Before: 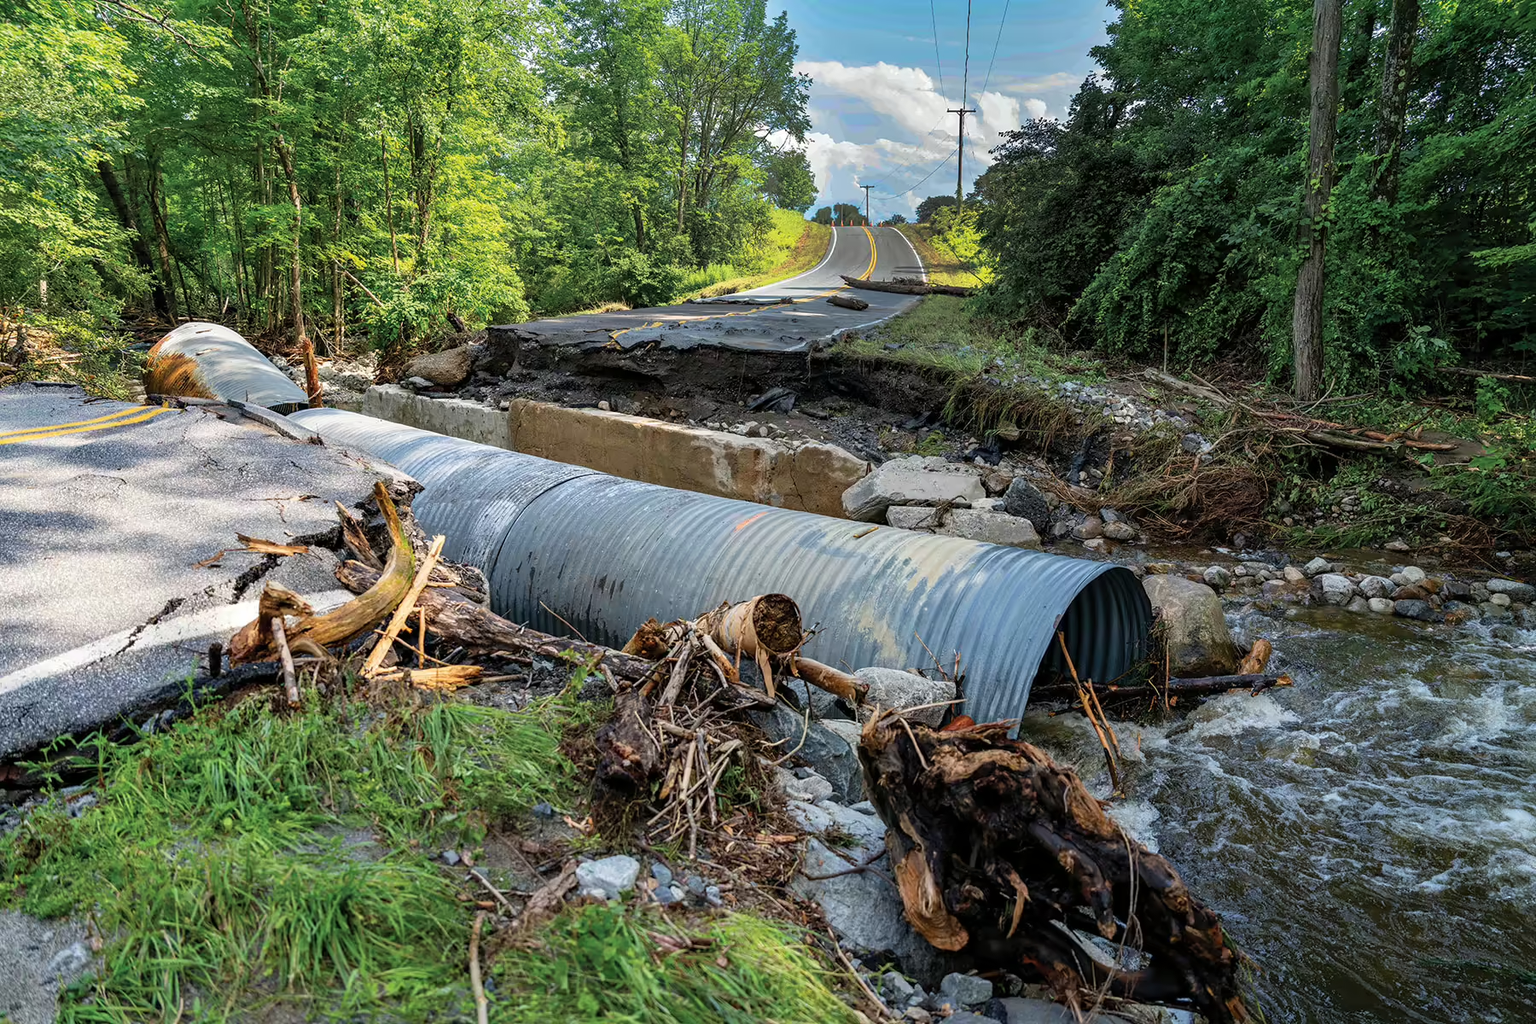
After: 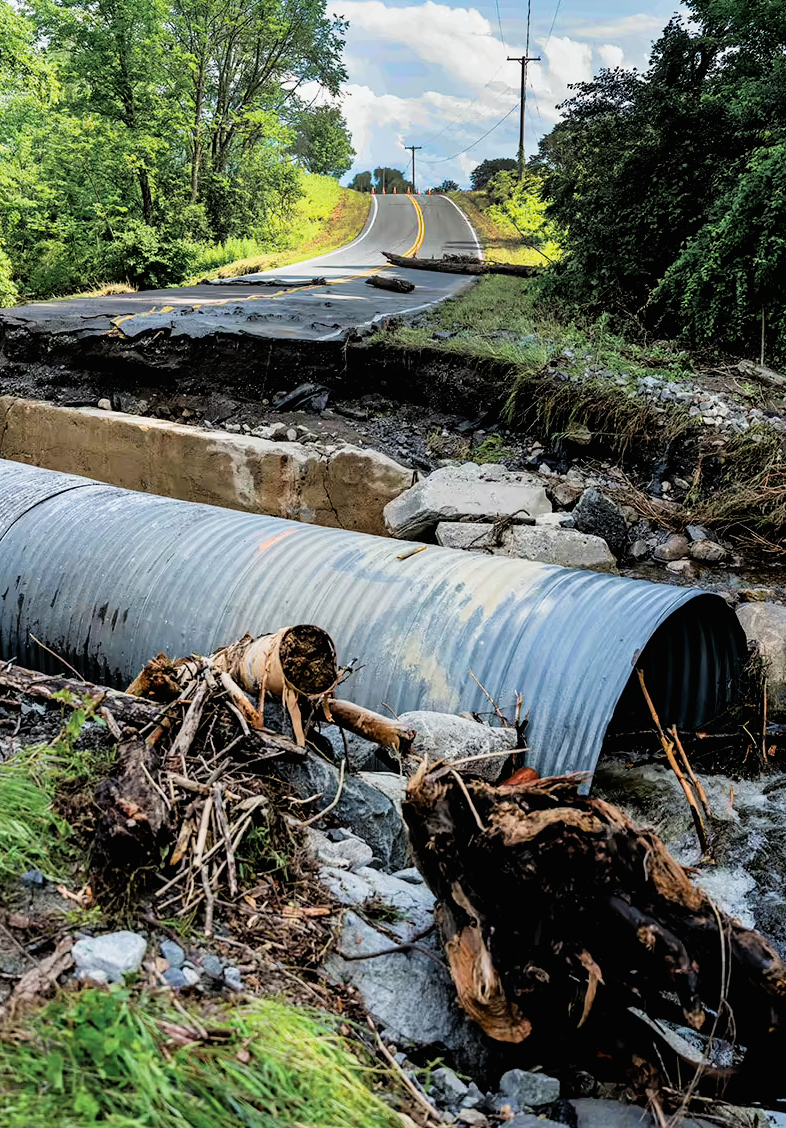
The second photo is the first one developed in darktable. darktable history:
exposure: exposure 0.127 EV, compensate highlight preservation false
contrast brightness saturation: contrast -0.013, brightness -0.014, saturation 0.038
crop: left 33.541%, top 5.961%, right 22.787%
filmic rgb: black relative exposure -5.03 EV, white relative exposure 3.51 EV, hardness 3.19, contrast 1.188, highlights saturation mix -48.95%, iterations of high-quality reconstruction 0
tone equalizer: -8 EV -0.433 EV, -7 EV -0.377 EV, -6 EV -0.299 EV, -5 EV -0.237 EV, -3 EV 0.188 EV, -2 EV 0.337 EV, -1 EV 0.397 EV, +0 EV 0.445 EV
